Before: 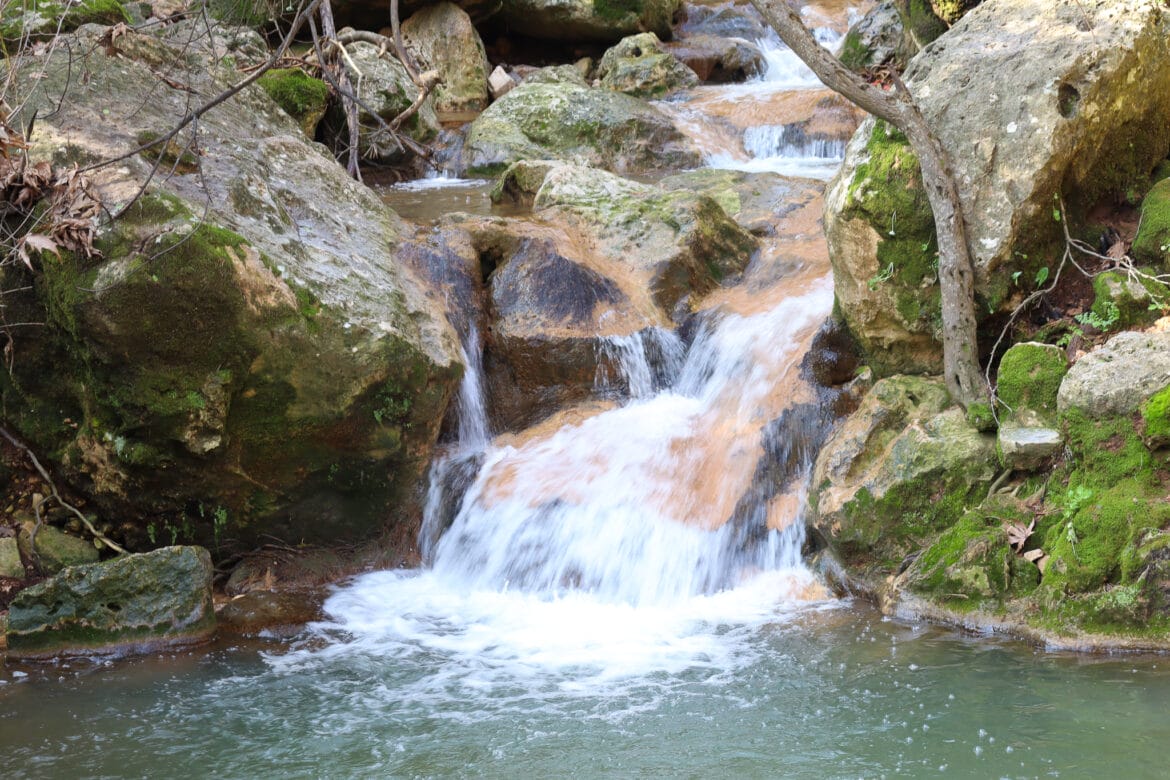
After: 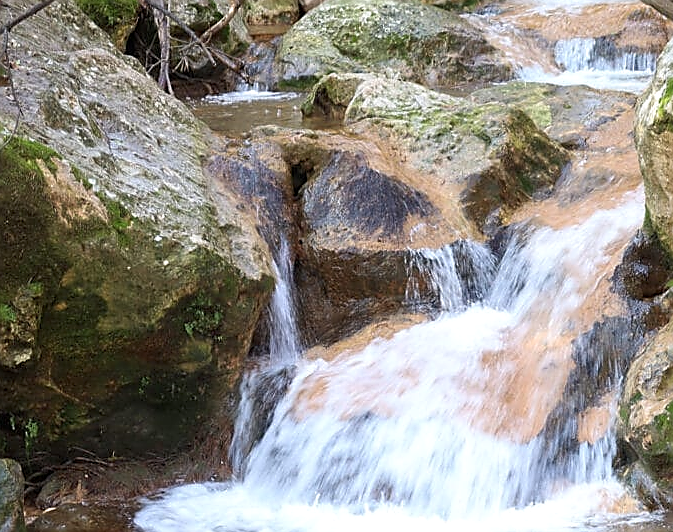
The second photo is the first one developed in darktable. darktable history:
local contrast: highlights 103%, shadows 97%, detail 119%, midtone range 0.2
crop: left 16.203%, top 11.256%, right 26.221%, bottom 20.48%
sharpen: radius 1.41, amount 1.267, threshold 0.709
